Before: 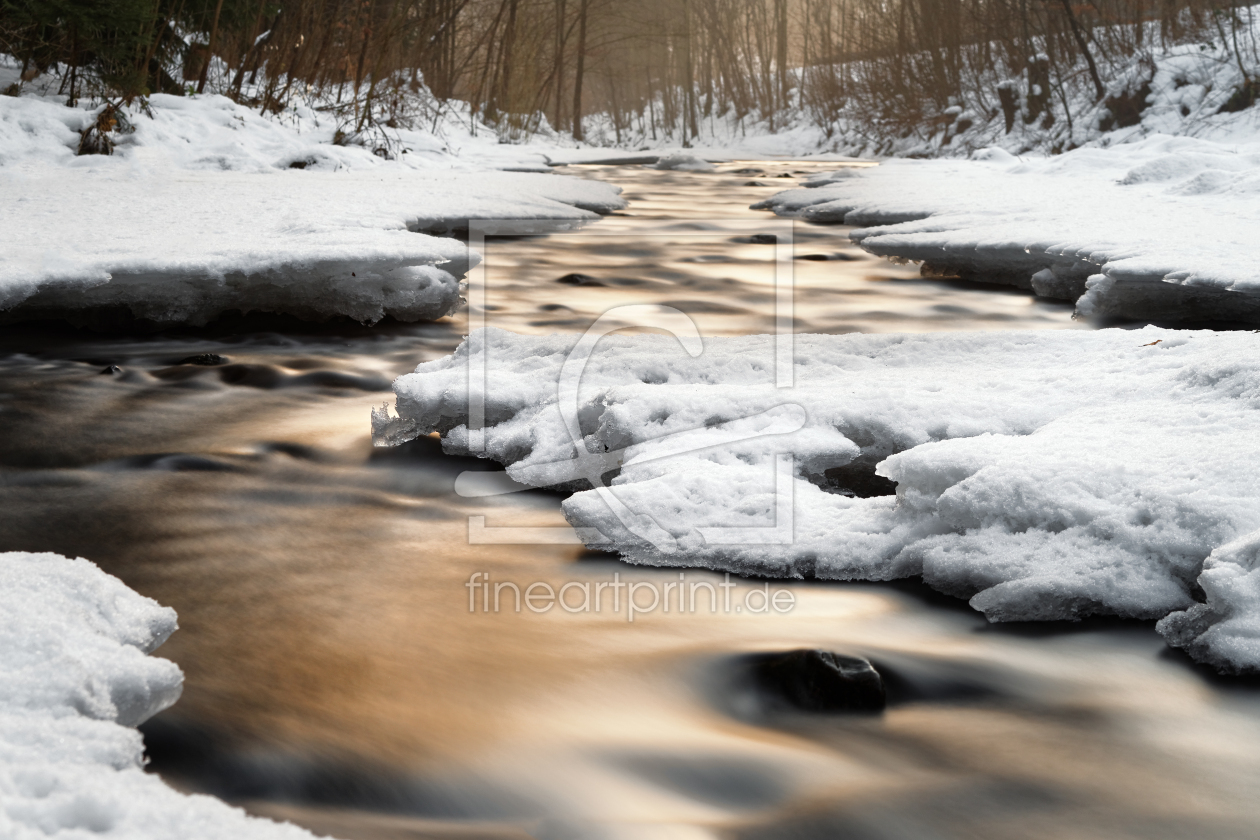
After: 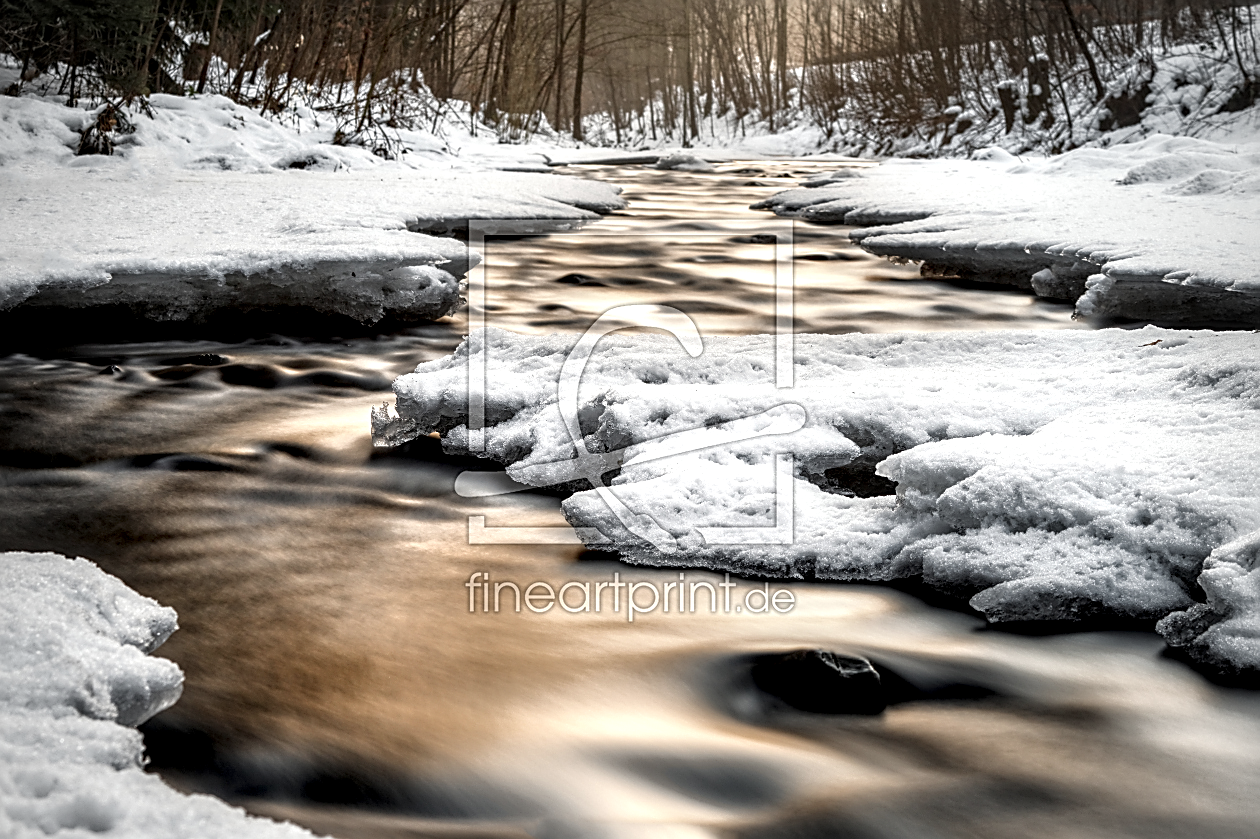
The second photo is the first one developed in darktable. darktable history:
sharpen: amount 0.751
crop: bottom 0.055%
vignetting: center (-0.034, 0.151)
contrast brightness saturation: saturation -0.091
local contrast: highlights 18%, detail 188%
